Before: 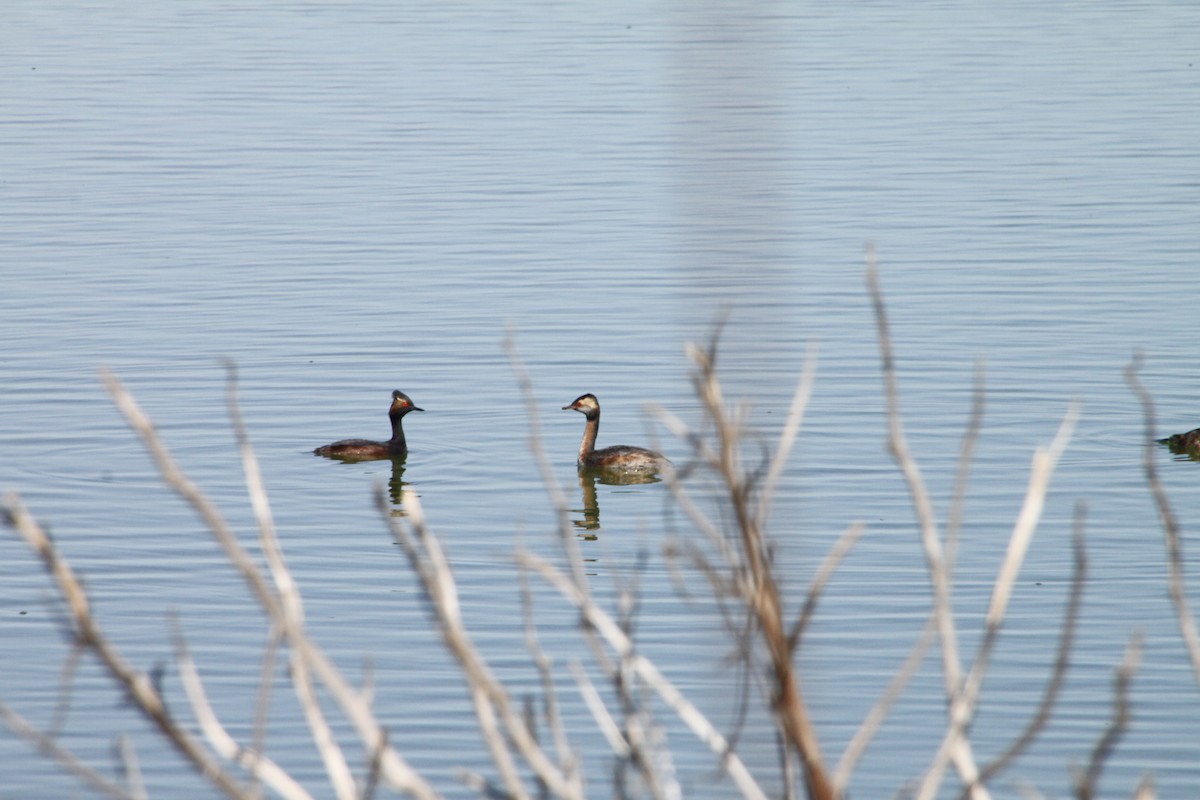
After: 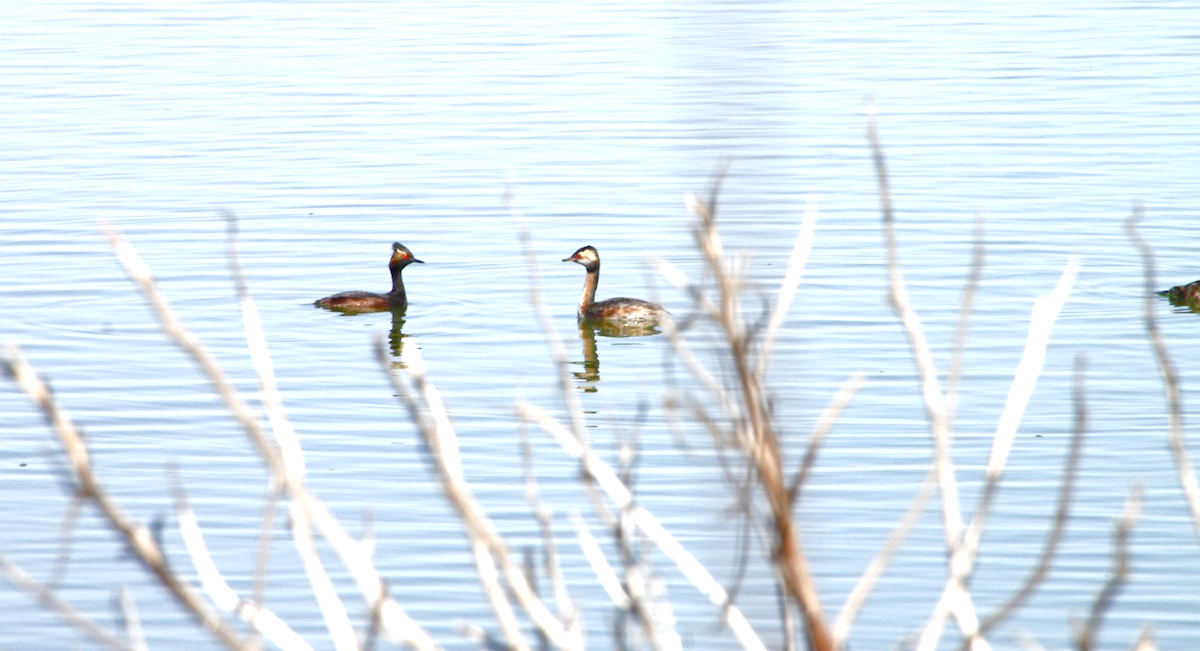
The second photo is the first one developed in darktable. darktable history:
crop and rotate: top 18.507%
color balance rgb: perceptual saturation grading › global saturation 20%, perceptual saturation grading › highlights -50%, perceptual saturation grading › shadows 30%, perceptual brilliance grading › global brilliance 10%, perceptual brilliance grading › shadows 15%
exposure: exposure 0.564 EV, compensate highlight preservation false
